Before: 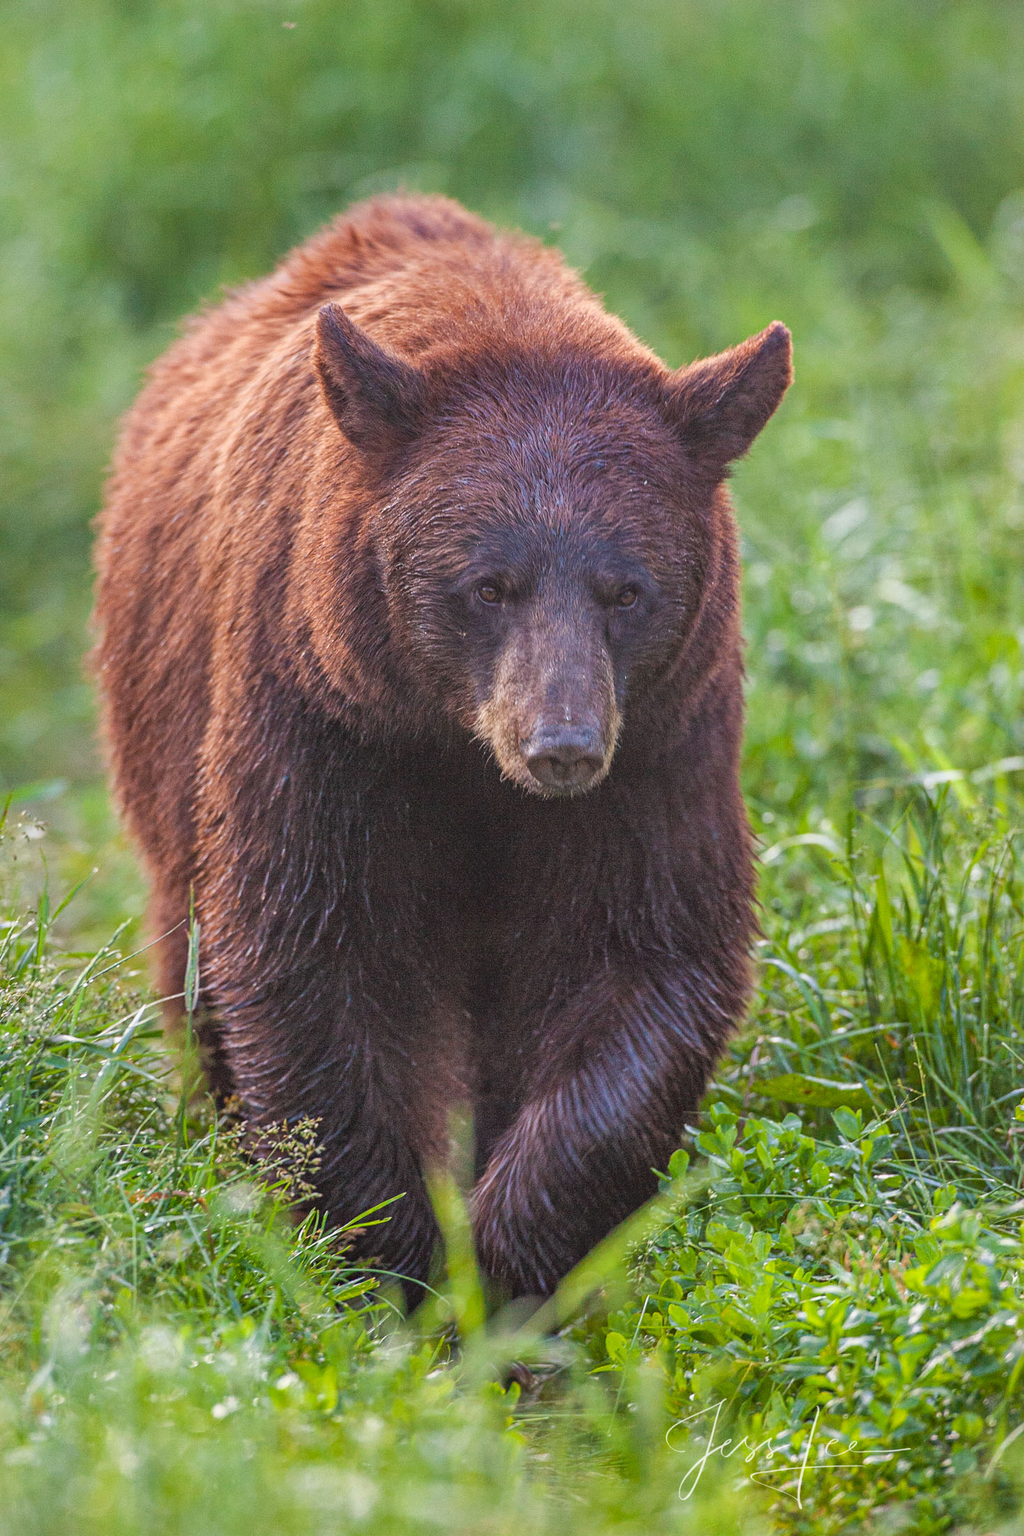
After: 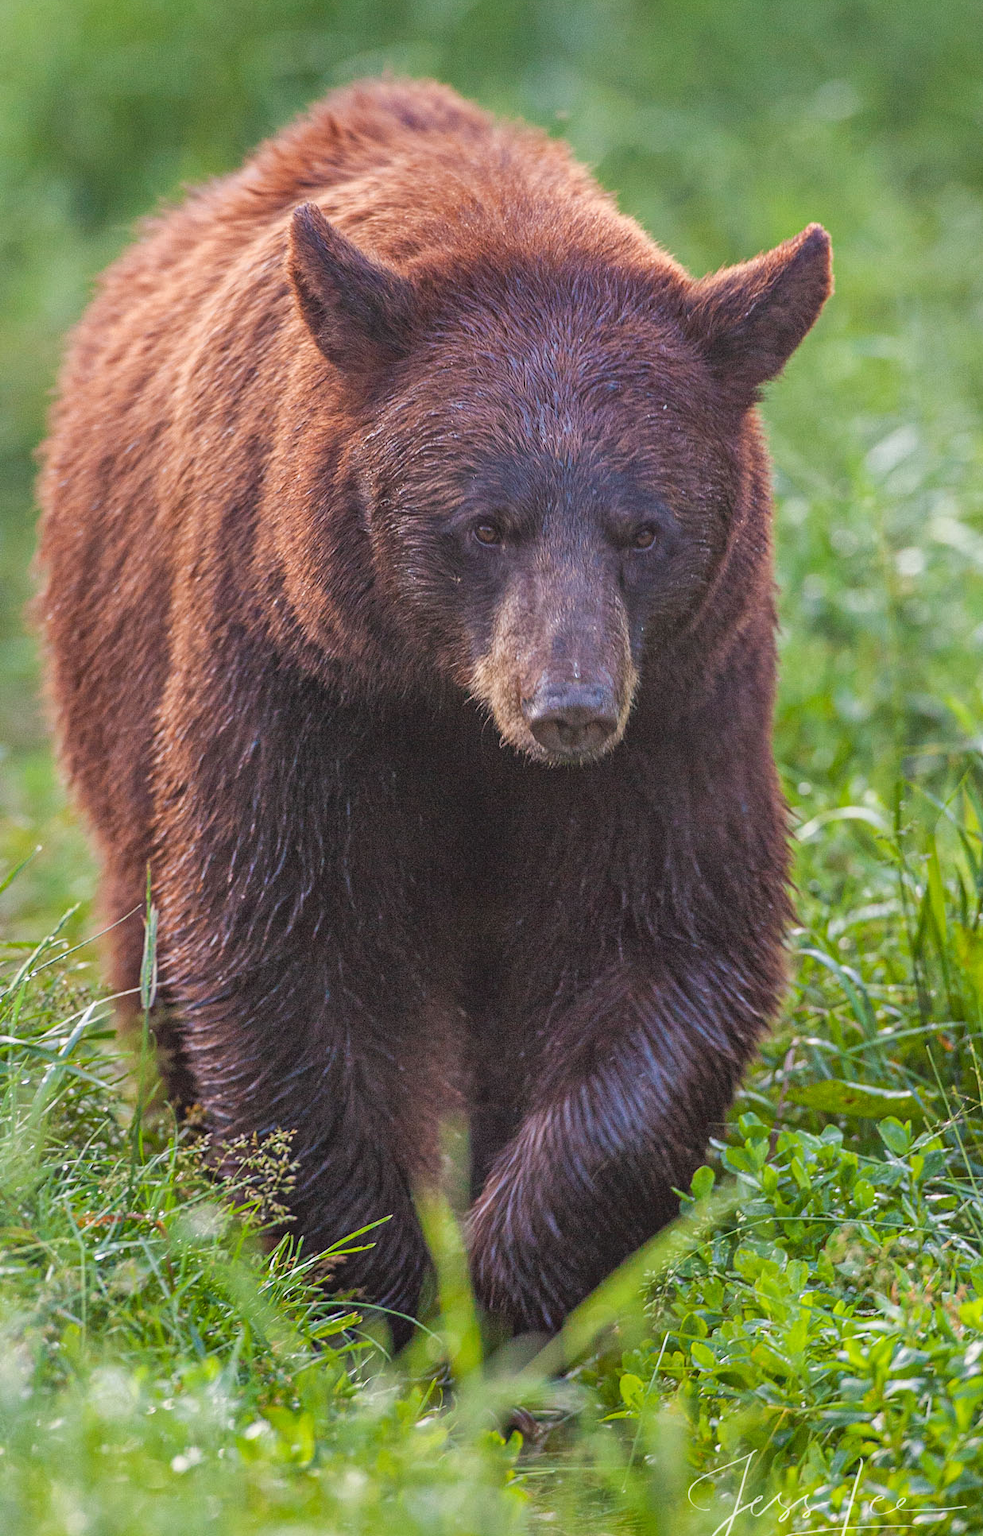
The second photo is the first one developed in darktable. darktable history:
crop: left 6.029%, top 8.146%, right 9.528%, bottom 3.948%
